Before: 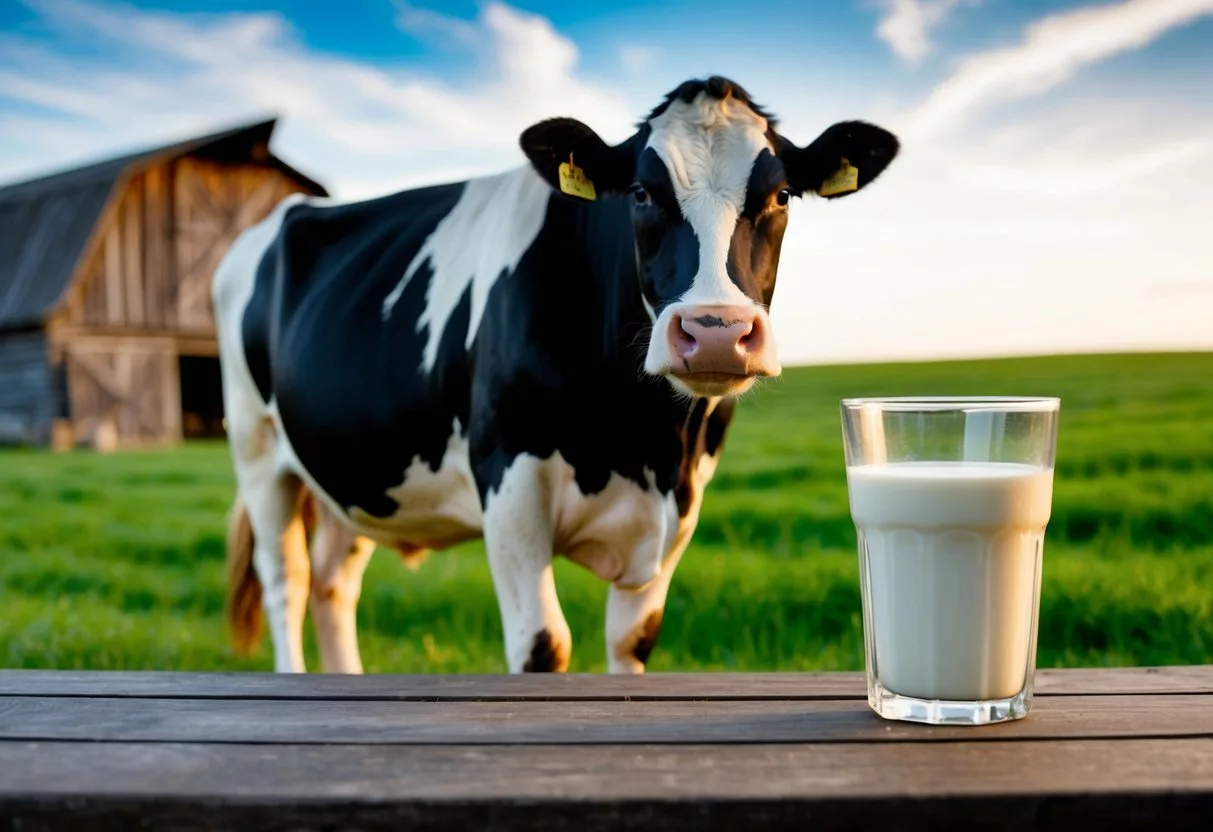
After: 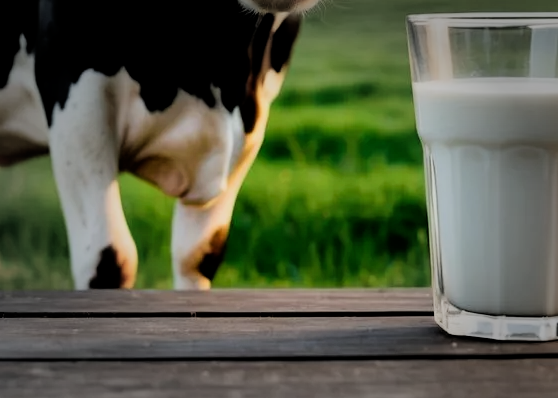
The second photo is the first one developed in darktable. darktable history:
crop: left 35.861%, top 46.206%, right 18.109%, bottom 5.923%
vignetting: fall-off start 47.62%, automatic ratio true, width/height ratio 1.285
filmic rgb: black relative exposure -4.97 EV, white relative exposure 3.95 EV, threshold 3.01 EV, hardness 2.91, contrast 1.408, iterations of high-quality reconstruction 10, enable highlight reconstruction true
